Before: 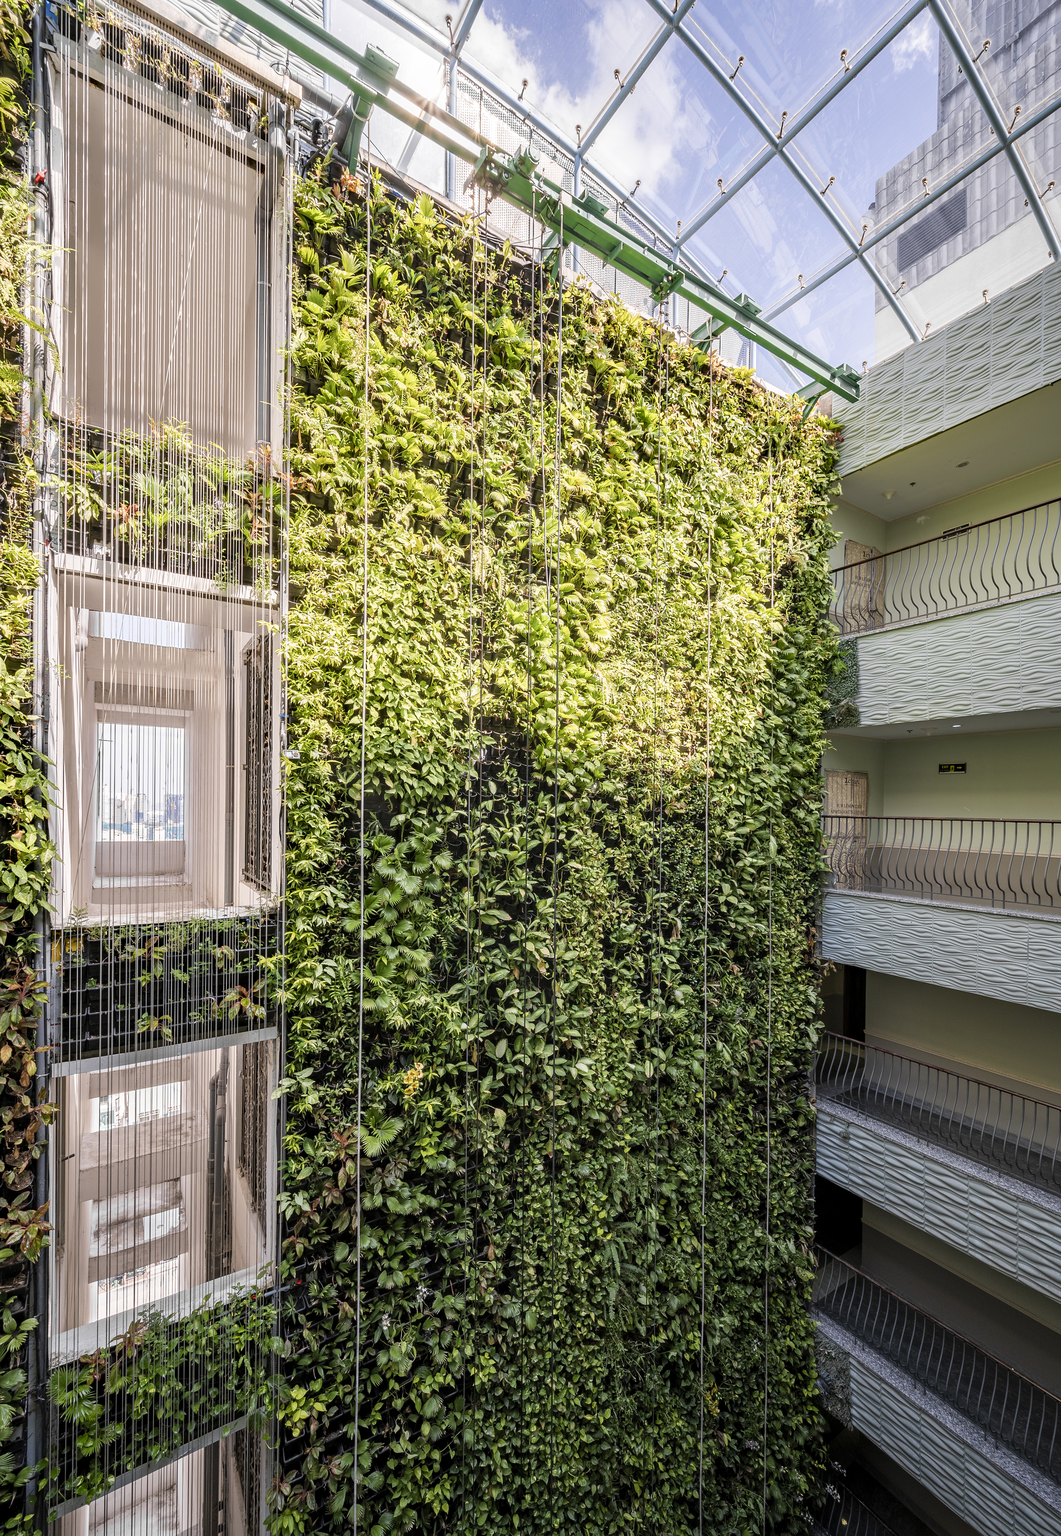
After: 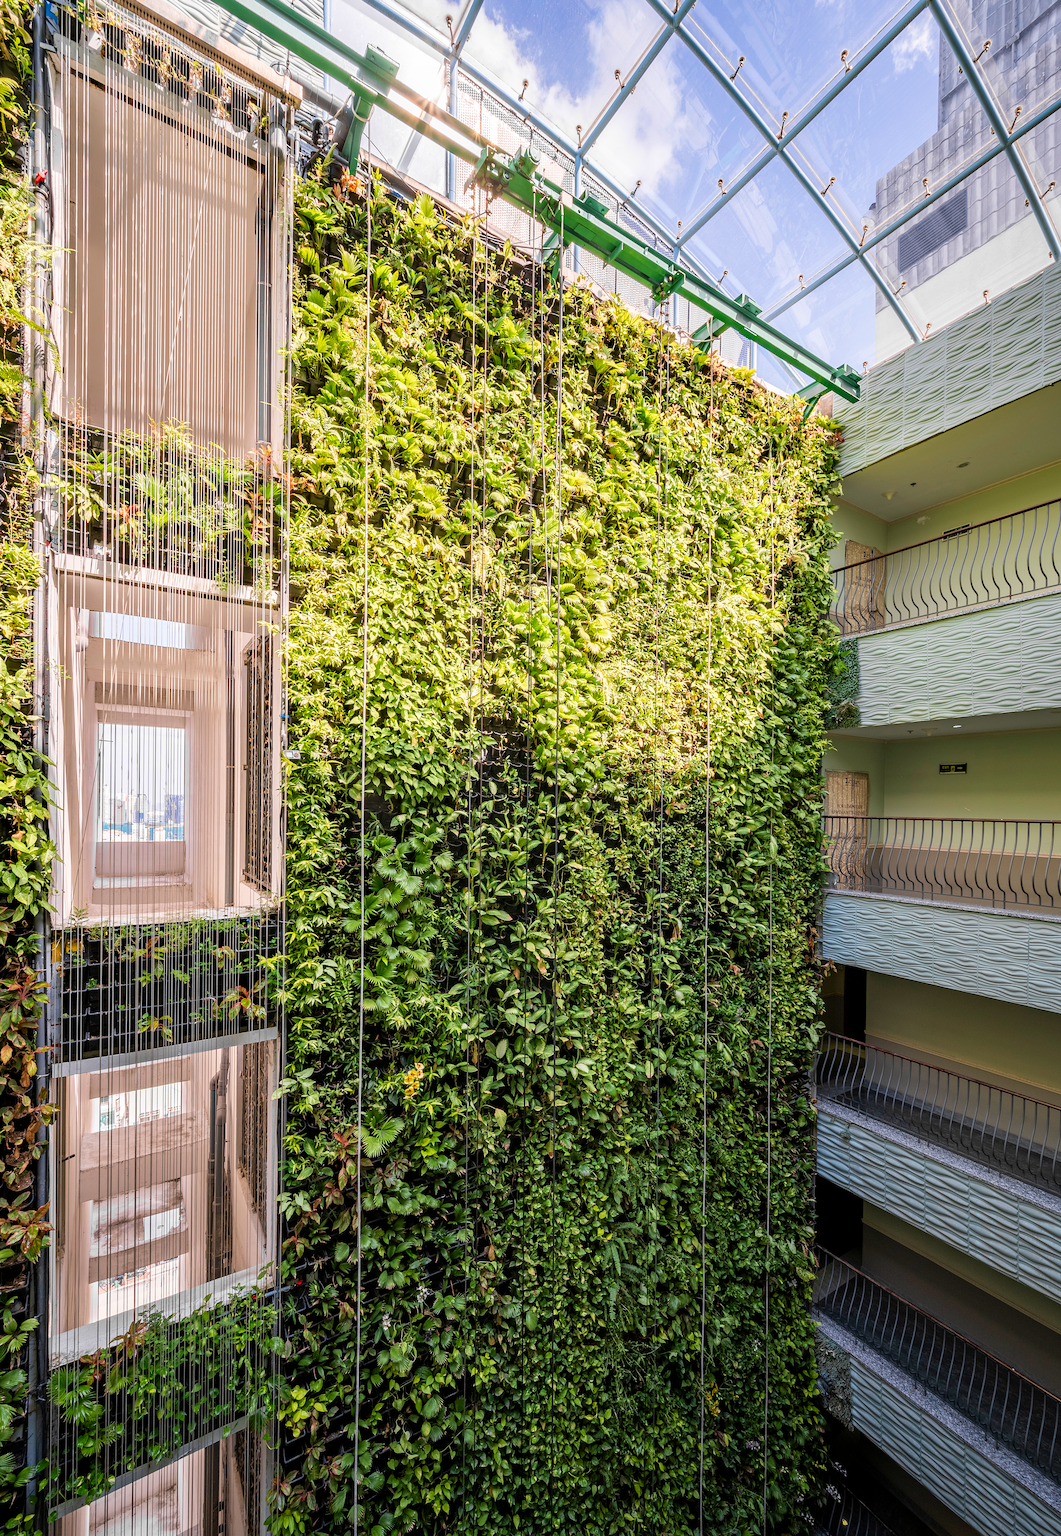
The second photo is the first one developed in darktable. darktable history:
contrast brightness saturation: saturation 0.18
velvia: on, module defaults
